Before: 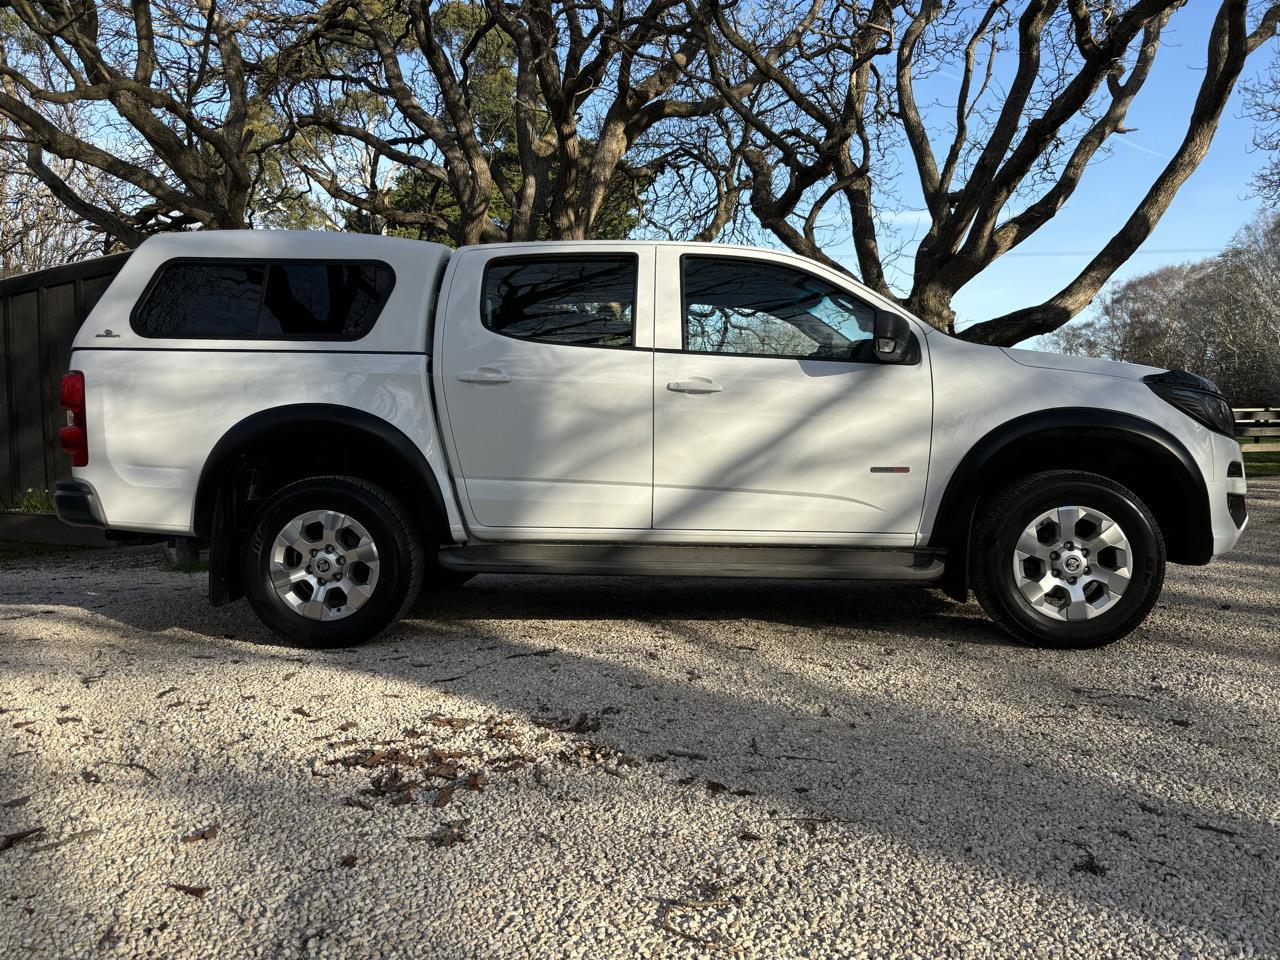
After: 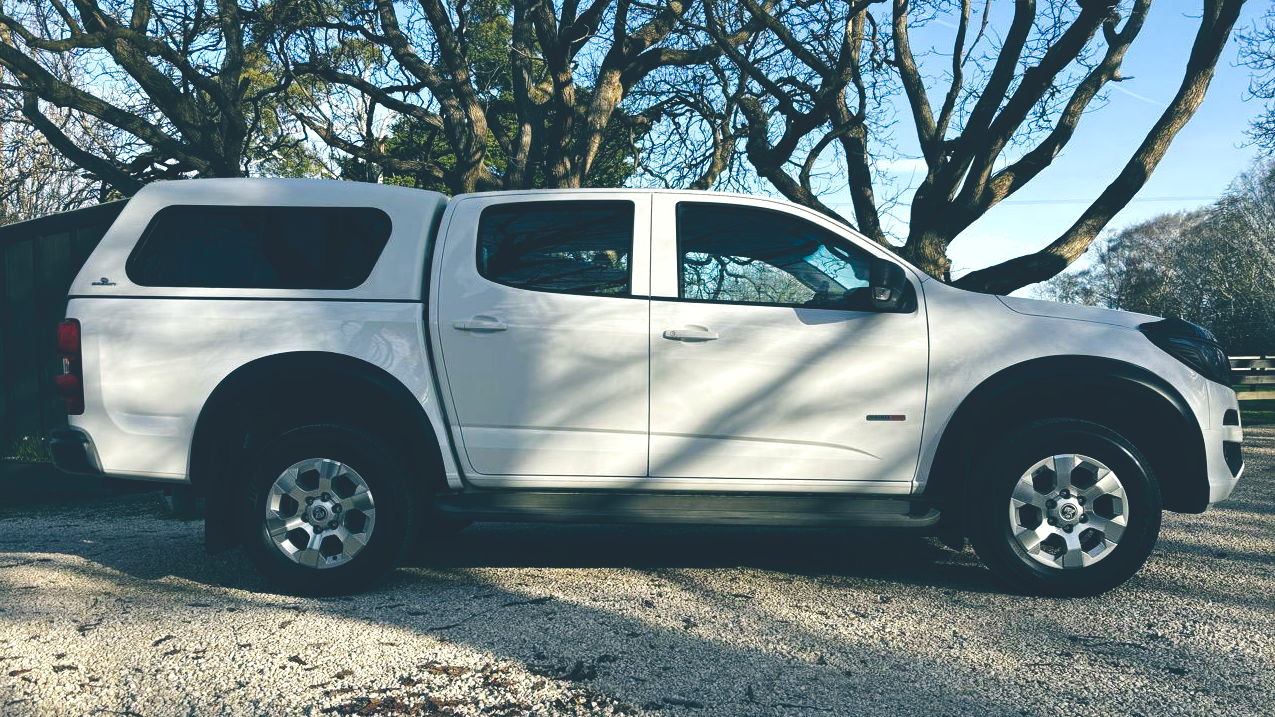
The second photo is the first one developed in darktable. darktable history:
tone curve: curves: ch0 [(0, 0) (0.003, 0.108) (0.011, 0.108) (0.025, 0.108) (0.044, 0.113) (0.069, 0.113) (0.1, 0.121) (0.136, 0.136) (0.177, 0.16) (0.224, 0.192) (0.277, 0.246) (0.335, 0.324) (0.399, 0.419) (0.468, 0.518) (0.543, 0.622) (0.623, 0.721) (0.709, 0.815) (0.801, 0.893) (0.898, 0.949) (1, 1)], preserve colors none
color balance: lift [1.016, 0.983, 1, 1.017], gamma [0.958, 1, 1, 1], gain [0.981, 1.007, 0.993, 1.002], input saturation 118.26%, contrast 13.43%, contrast fulcrum 21.62%, output saturation 82.76%
crop: left 0.387%, top 5.469%, bottom 19.809%
shadows and highlights: on, module defaults
